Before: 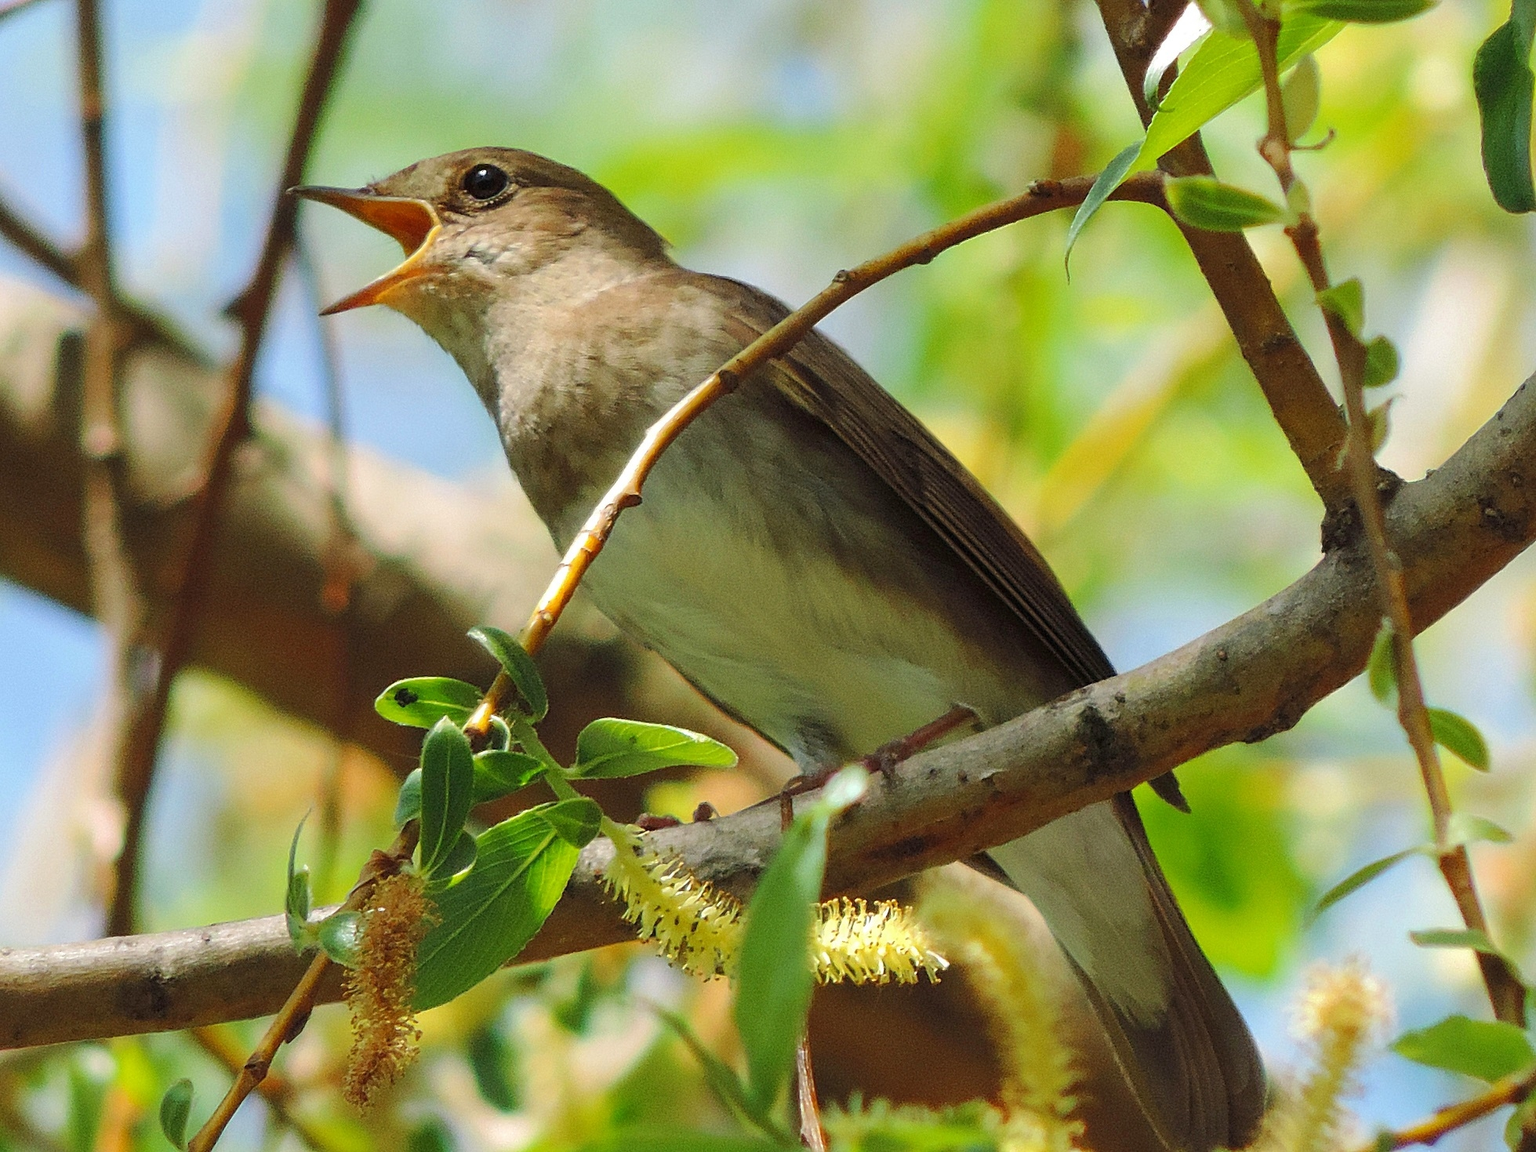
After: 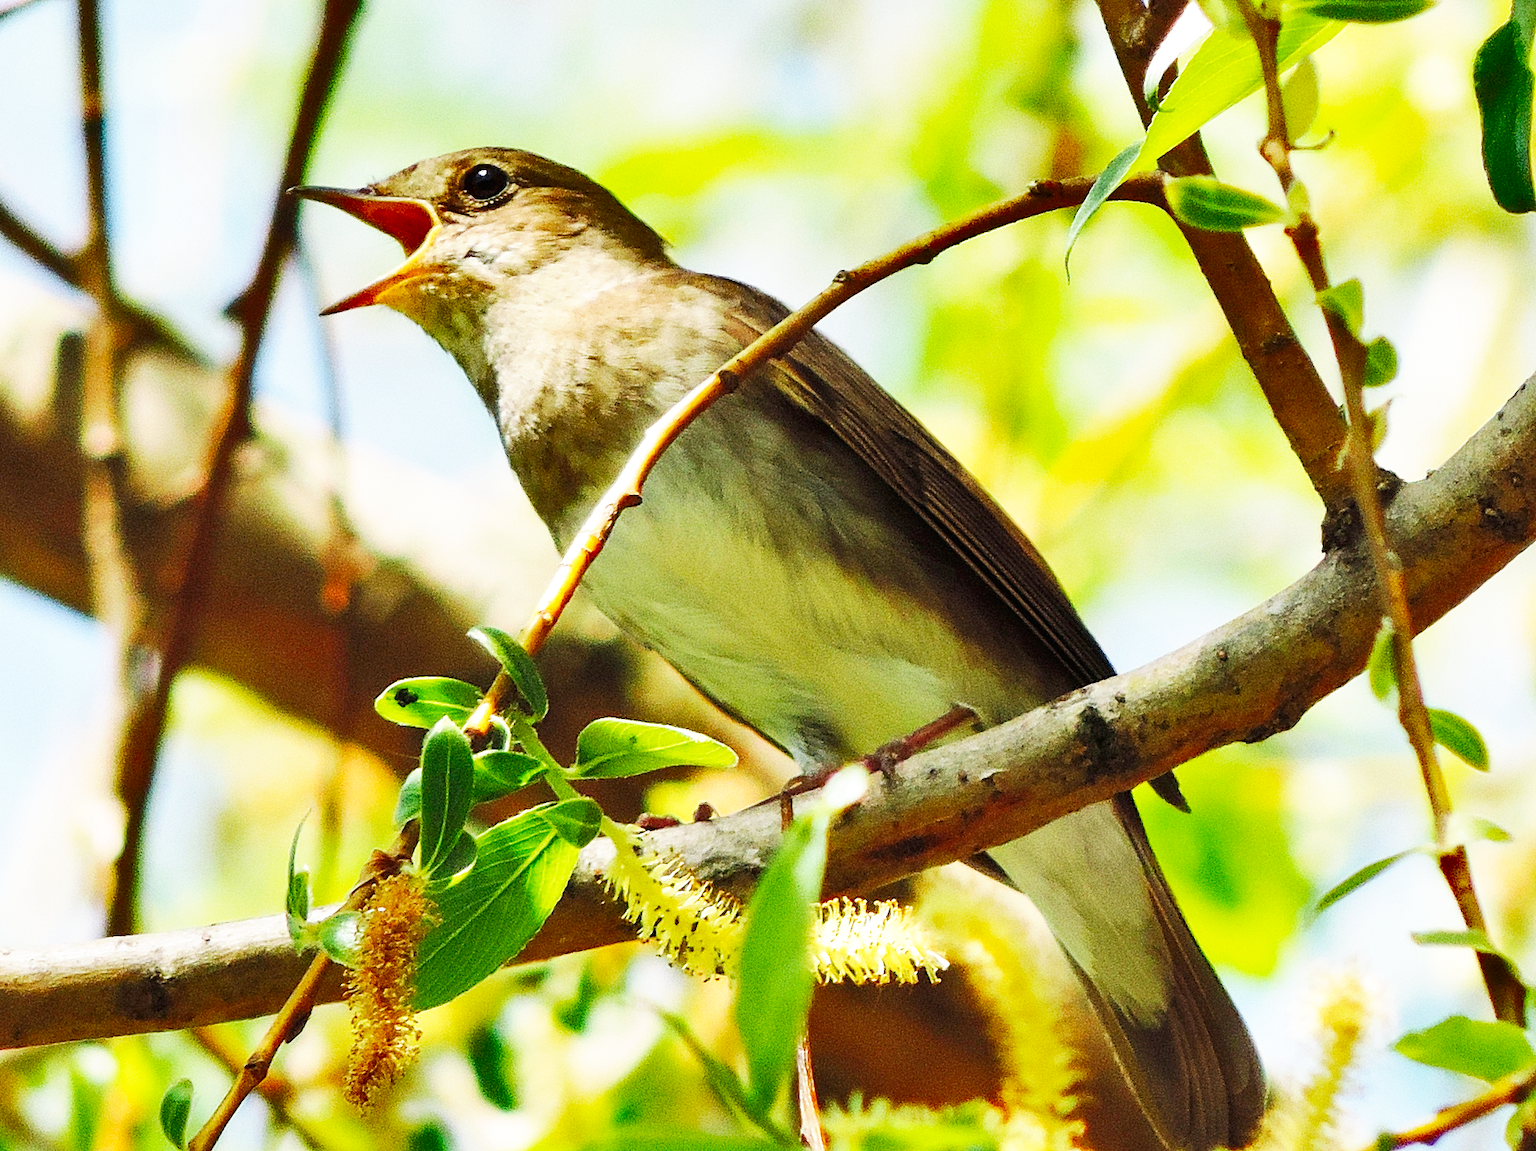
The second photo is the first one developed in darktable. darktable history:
shadows and highlights: shadows 60, soften with gaussian
base curve: curves: ch0 [(0, 0) (0.007, 0.004) (0.027, 0.03) (0.046, 0.07) (0.207, 0.54) (0.442, 0.872) (0.673, 0.972) (1, 1)], preserve colors none
